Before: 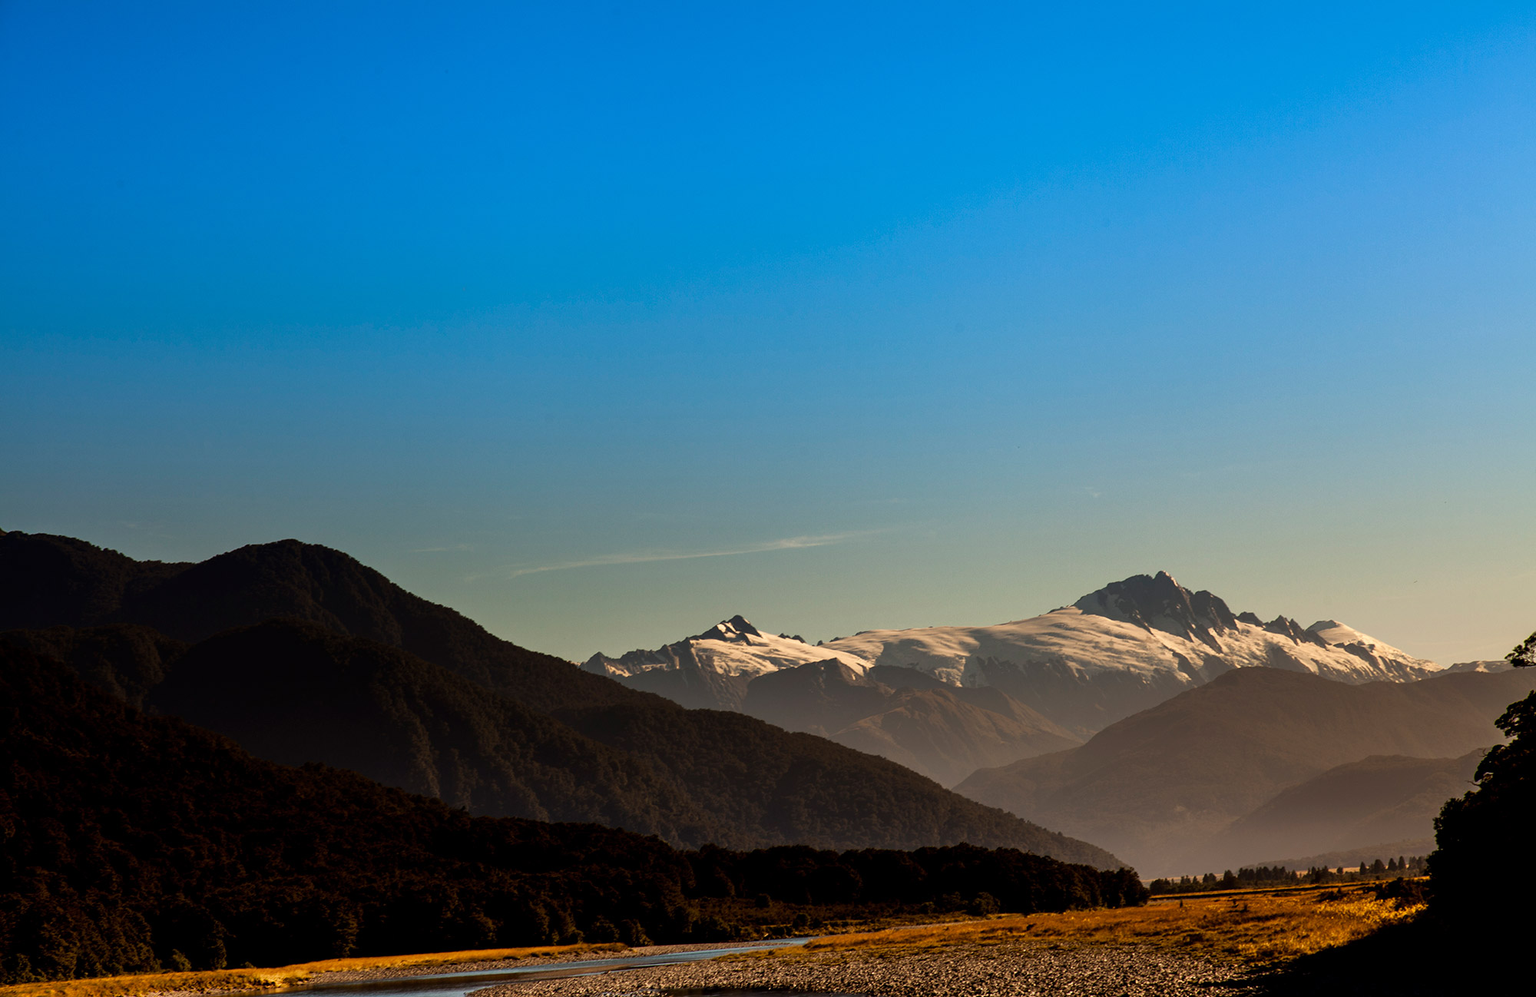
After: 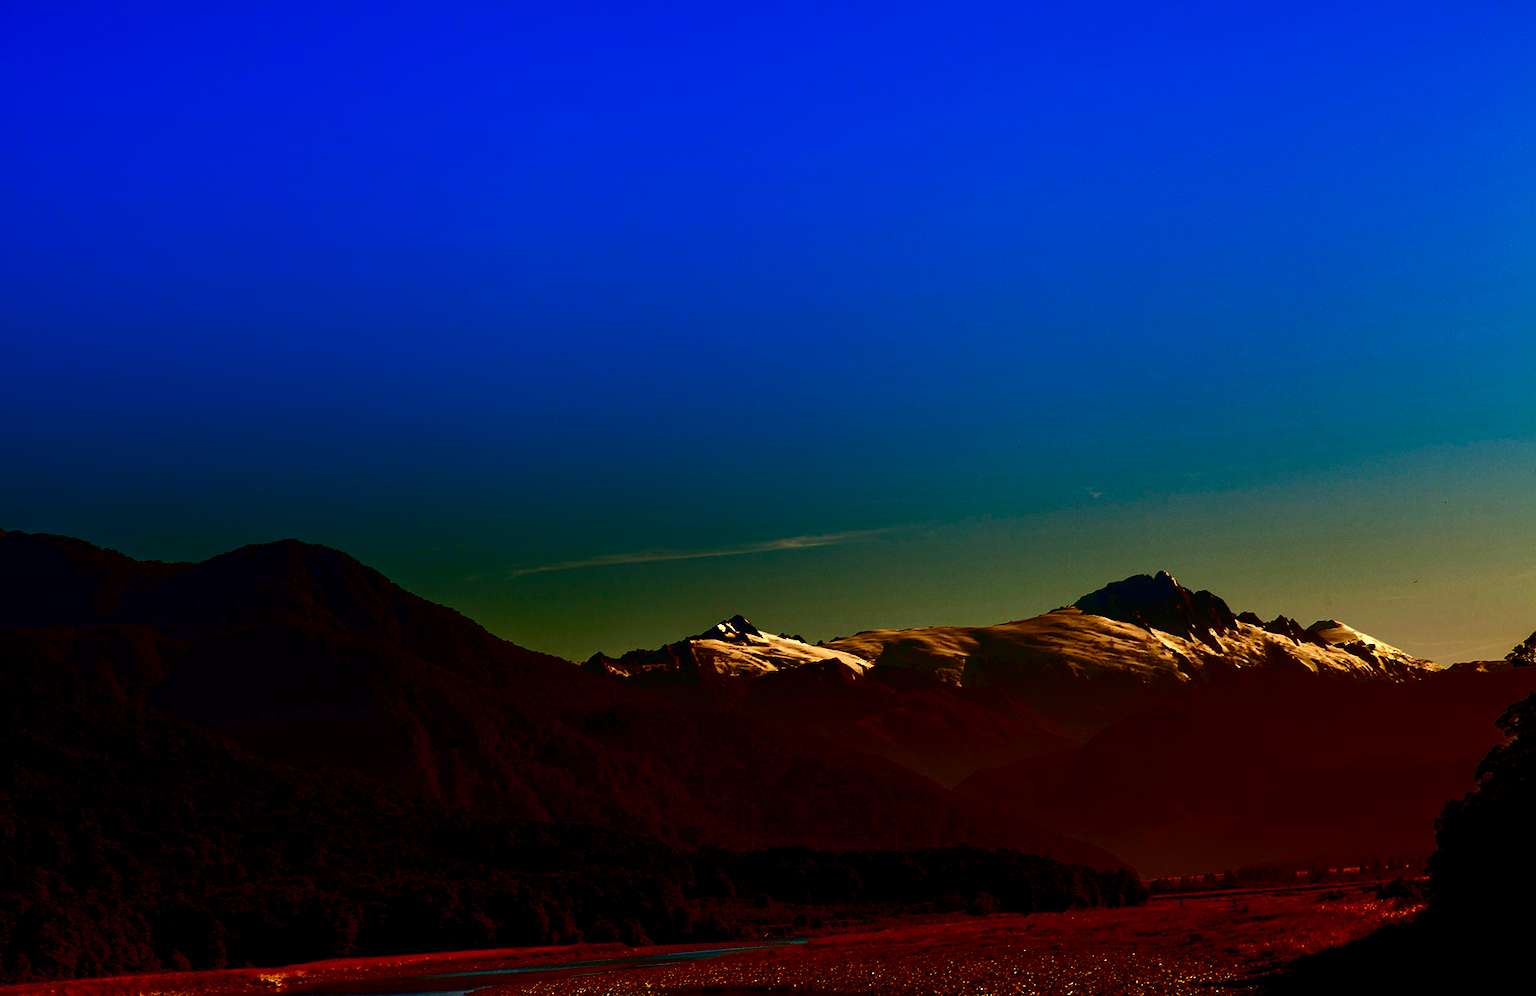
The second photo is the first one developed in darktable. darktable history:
contrast brightness saturation: brightness -1, saturation 1
color balance rgb: perceptual saturation grading › highlights -29.58%, perceptual saturation grading › mid-tones 29.47%, perceptual saturation grading › shadows 59.73%, perceptual brilliance grading › global brilliance -17.79%, perceptual brilliance grading › highlights 28.73%, global vibrance 15.44%
